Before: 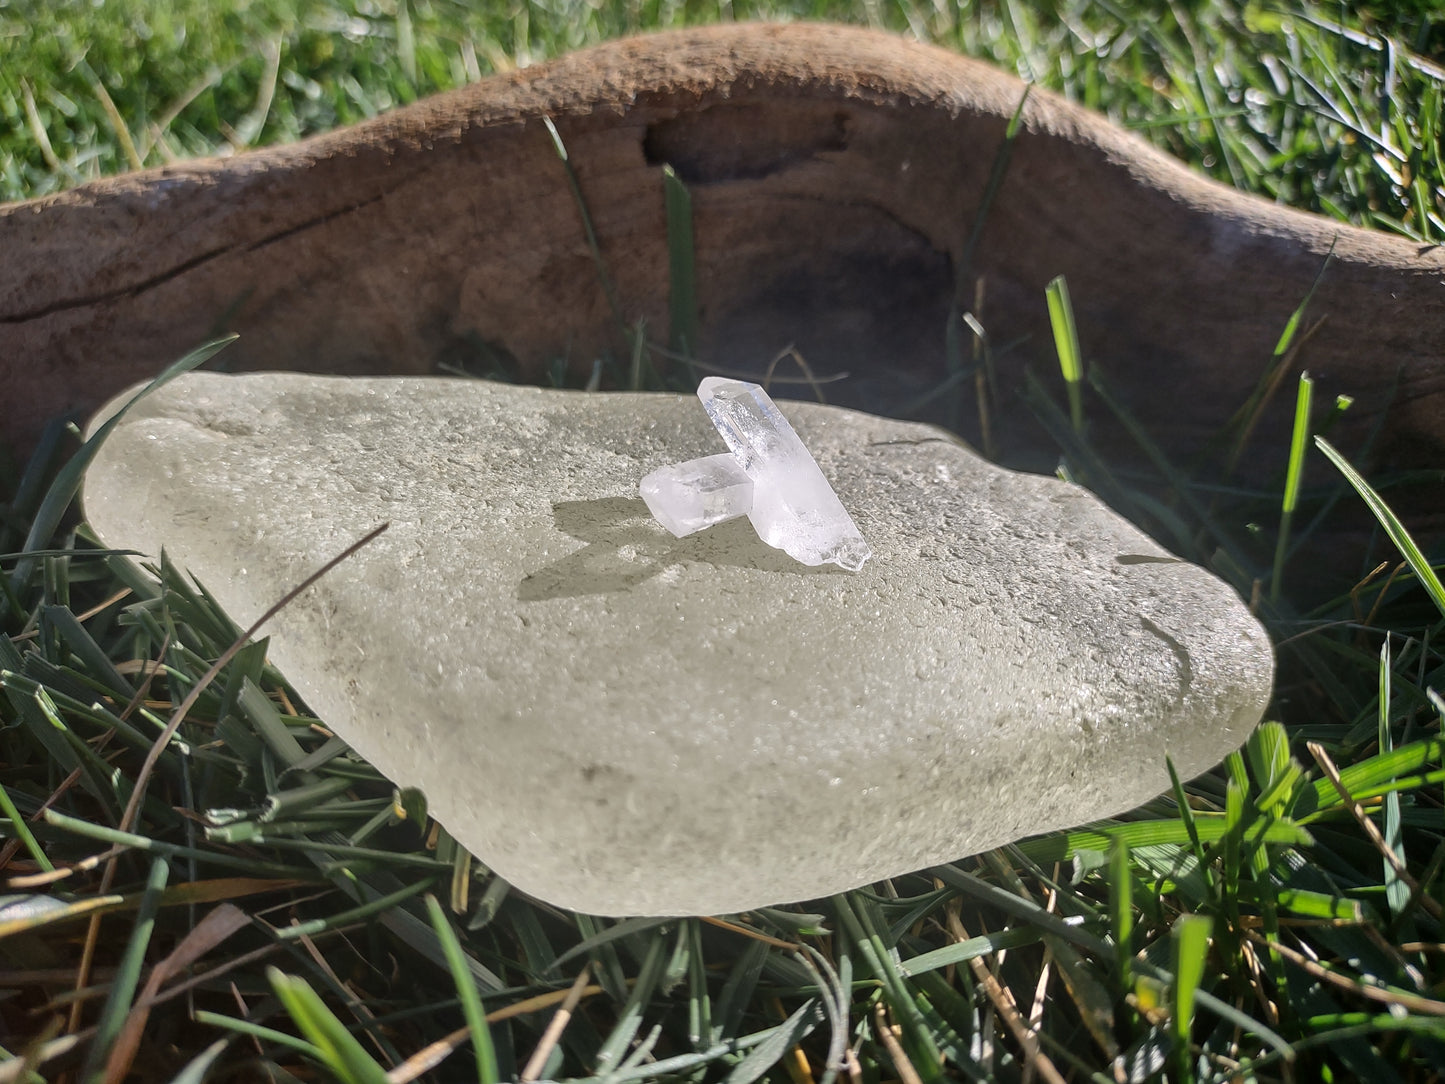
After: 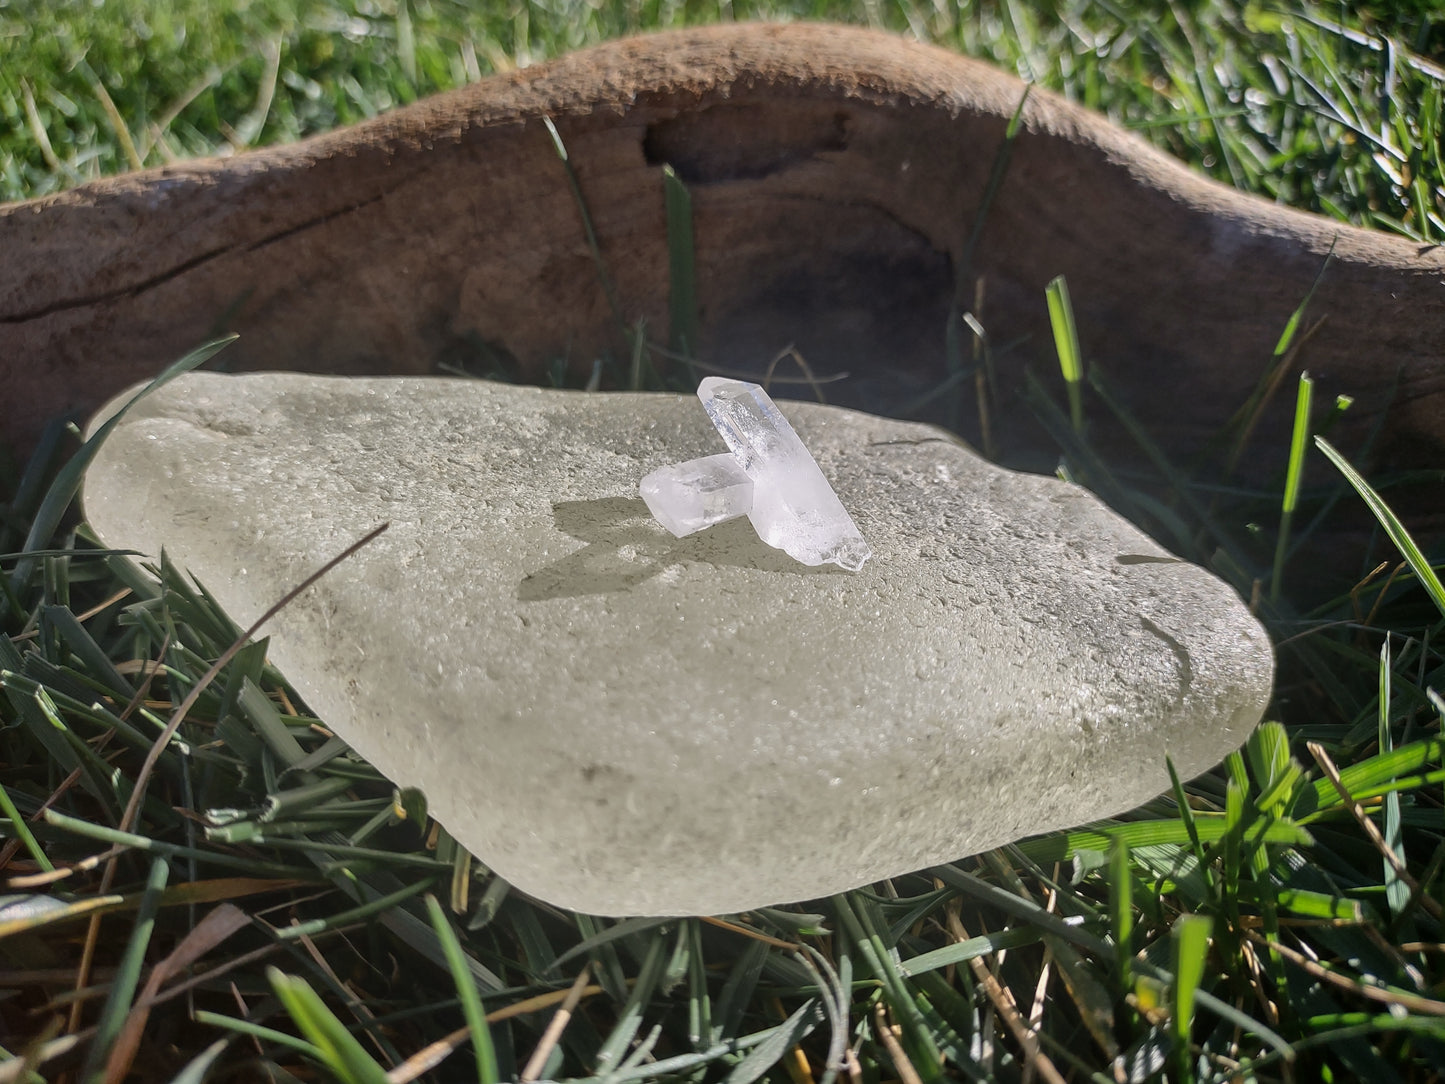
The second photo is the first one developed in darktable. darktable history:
exposure: exposure -0.148 EV, compensate highlight preservation false
